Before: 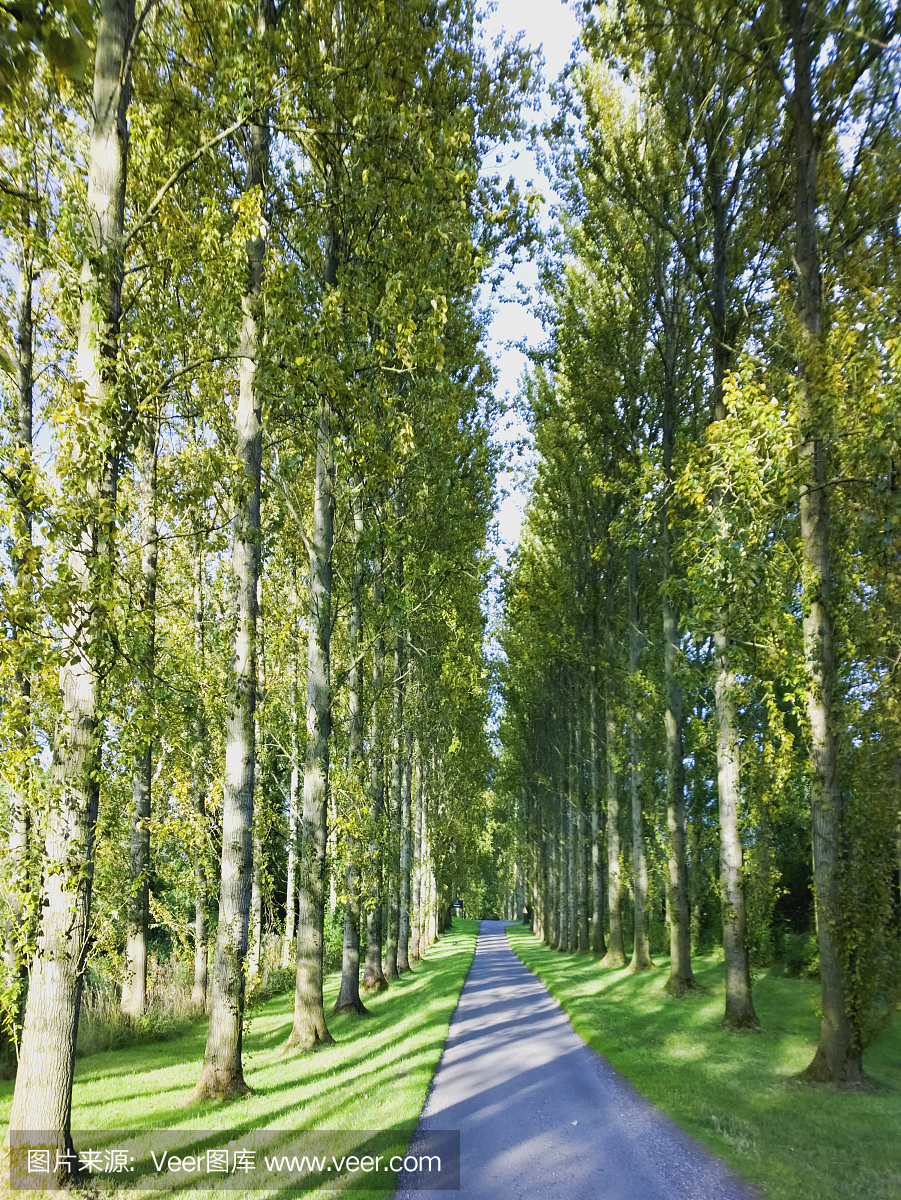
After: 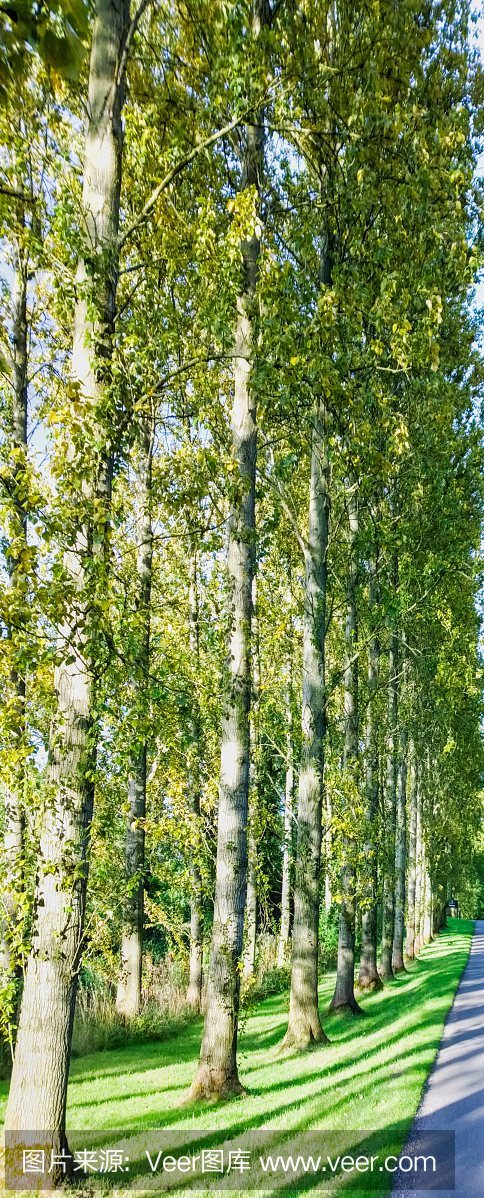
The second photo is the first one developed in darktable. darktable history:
crop: left 0.587%, right 45.588%, bottom 0.086%
local contrast: on, module defaults
